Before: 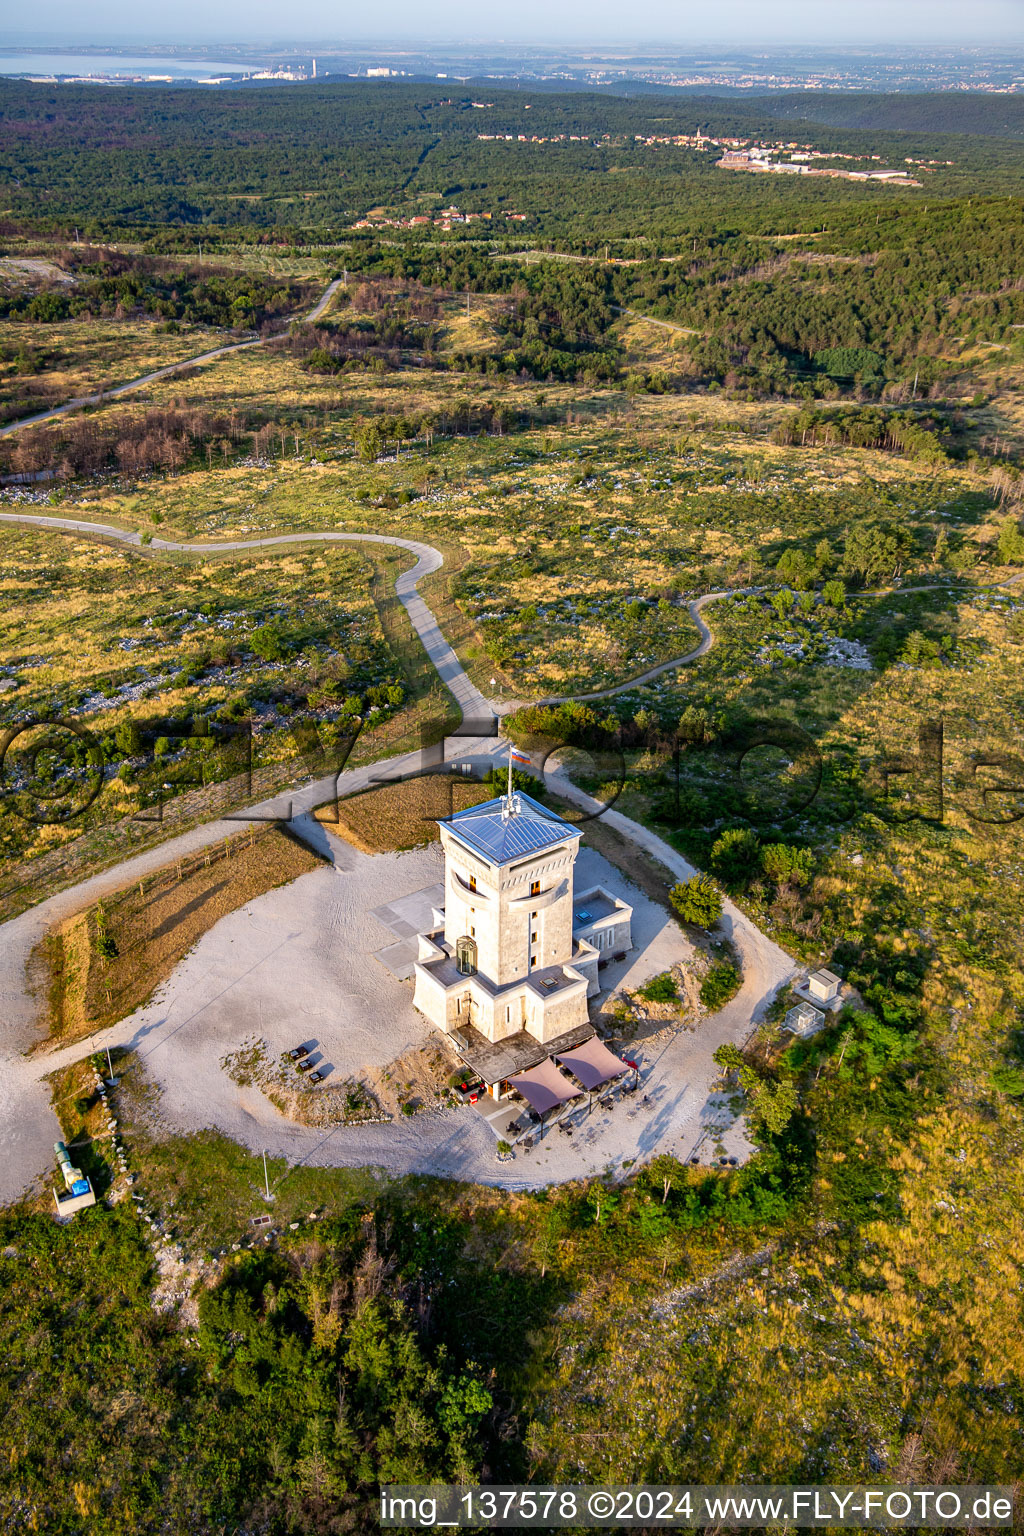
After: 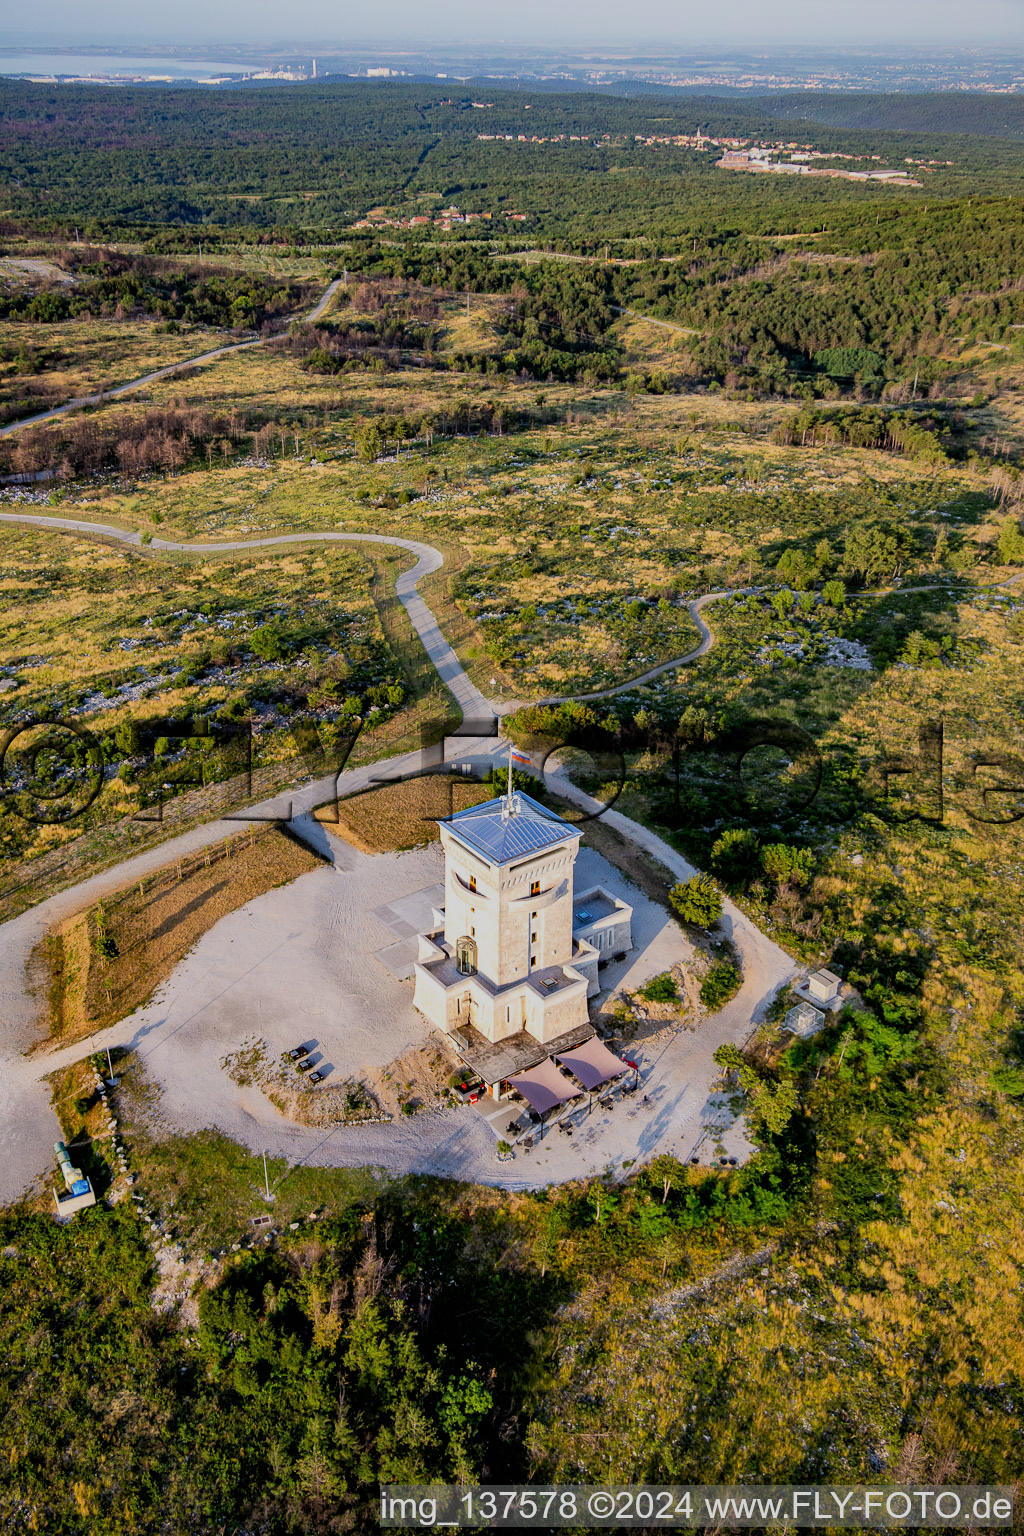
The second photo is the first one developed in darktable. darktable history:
filmic rgb: black relative exposure -7.65 EV, white relative exposure 4.56 EV, threshold -0.27 EV, transition 3.19 EV, structure ↔ texture 99.67%, hardness 3.61, enable highlight reconstruction true
